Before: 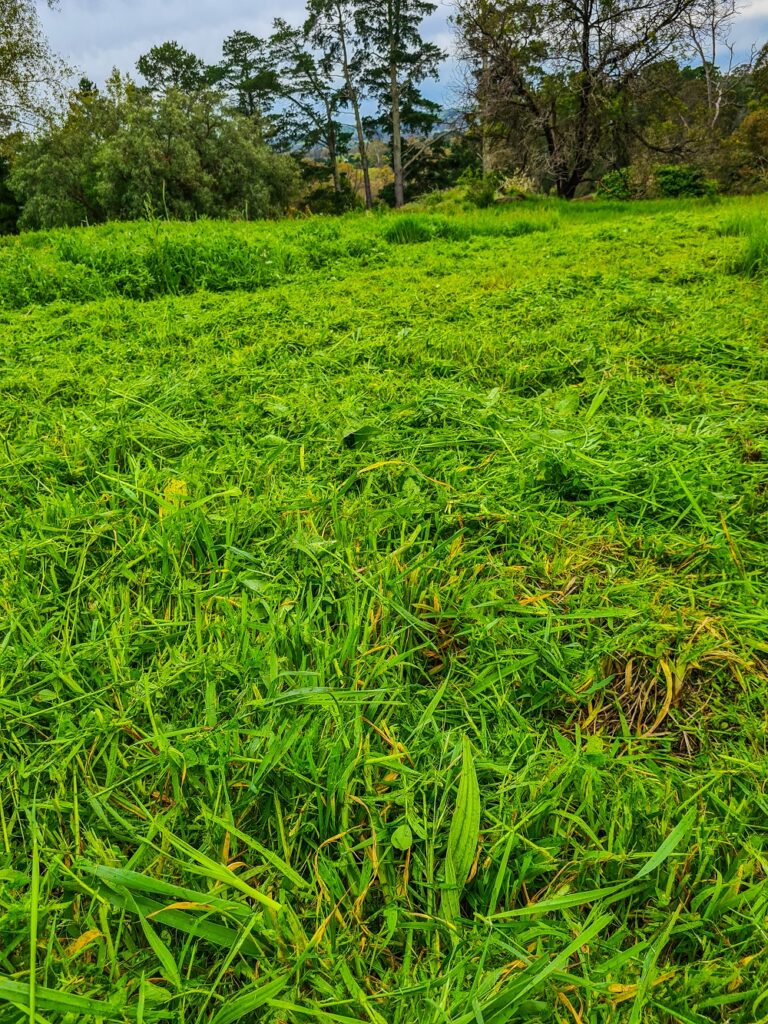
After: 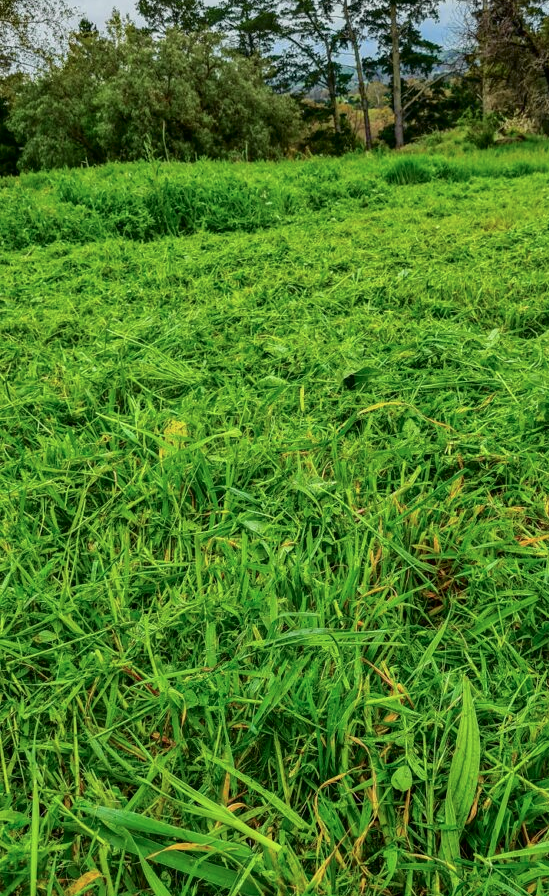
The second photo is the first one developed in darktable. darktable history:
crop: top 5.803%, right 27.864%, bottom 5.804%
tone curve: curves: ch0 [(0, 0) (0.058, 0.027) (0.214, 0.183) (0.304, 0.288) (0.561, 0.554) (0.687, 0.677) (0.768, 0.768) (0.858, 0.861) (0.986, 0.957)]; ch1 [(0, 0) (0.172, 0.123) (0.312, 0.296) (0.437, 0.429) (0.471, 0.469) (0.502, 0.5) (0.513, 0.515) (0.583, 0.604) (0.631, 0.659) (0.703, 0.721) (0.889, 0.924) (1, 1)]; ch2 [(0, 0) (0.411, 0.424) (0.485, 0.497) (0.502, 0.5) (0.517, 0.511) (0.566, 0.573) (0.622, 0.613) (0.709, 0.677) (1, 1)], color space Lab, independent channels, preserve colors none
